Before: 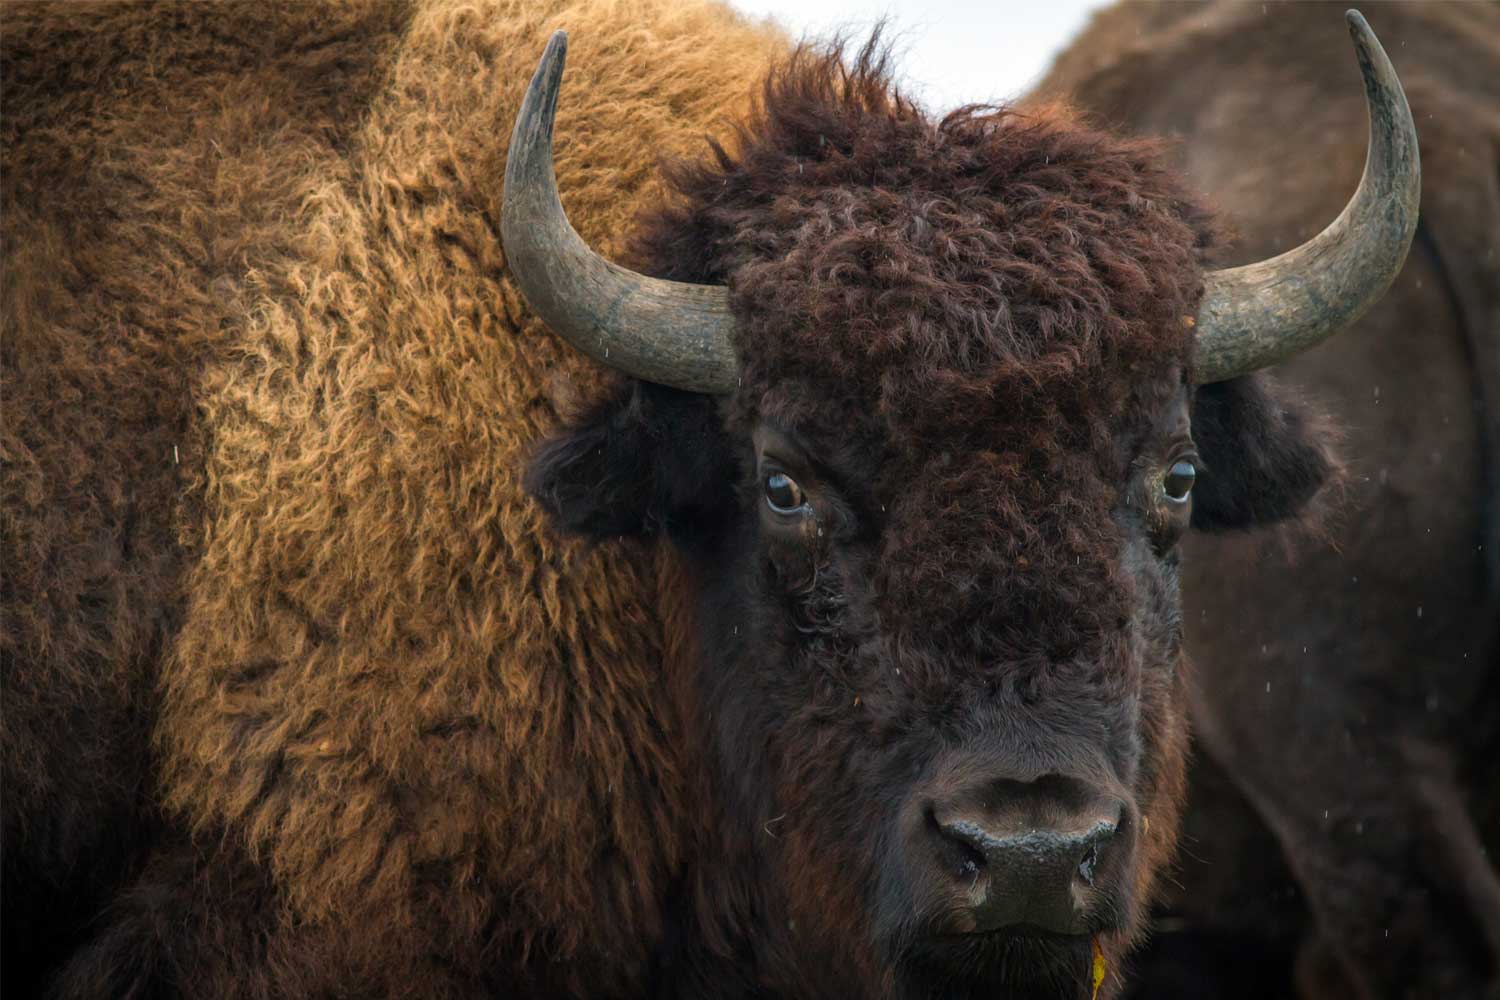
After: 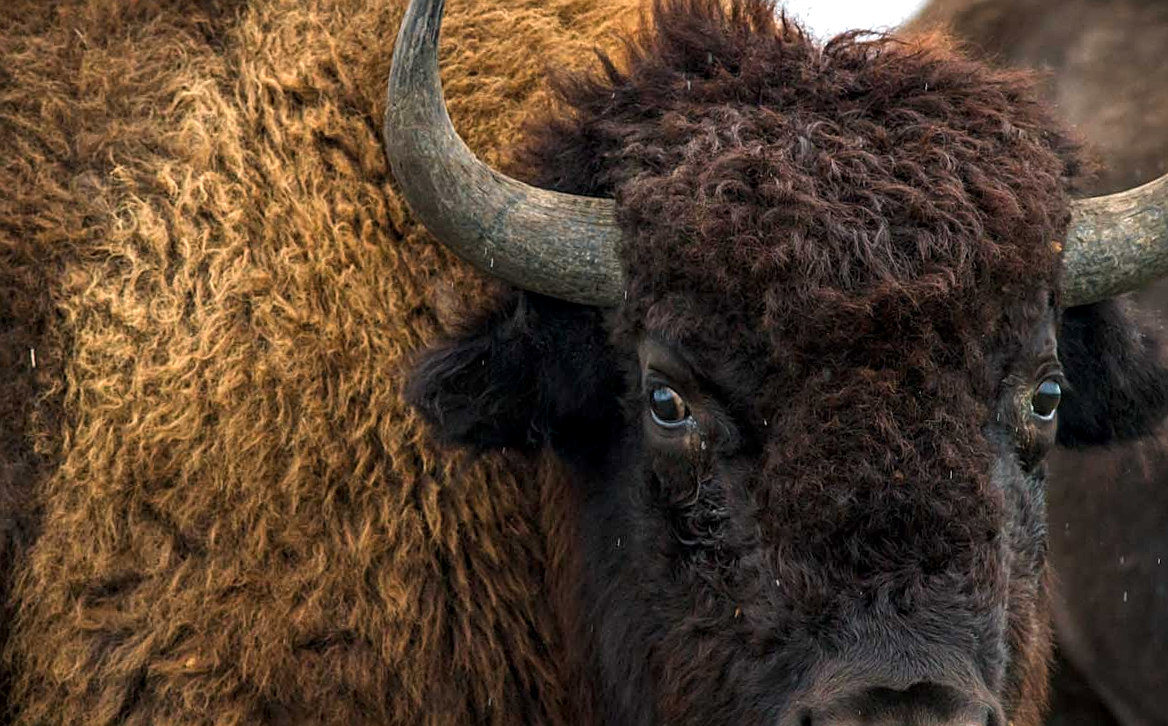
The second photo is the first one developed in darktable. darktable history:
crop and rotate: left 10.77%, top 5.1%, right 10.41%, bottom 16.76%
rotate and perspective: rotation 0.679°, lens shift (horizontal) 0.136, crop left 0.009, crop right 0.991, crop top 0.078, crop bottom 0.95
local contrast: highlights 100%, shadows 100%, detail 131%, midtone range 0.2
color balance: contrast 10%
sharpen: on, module defaults
